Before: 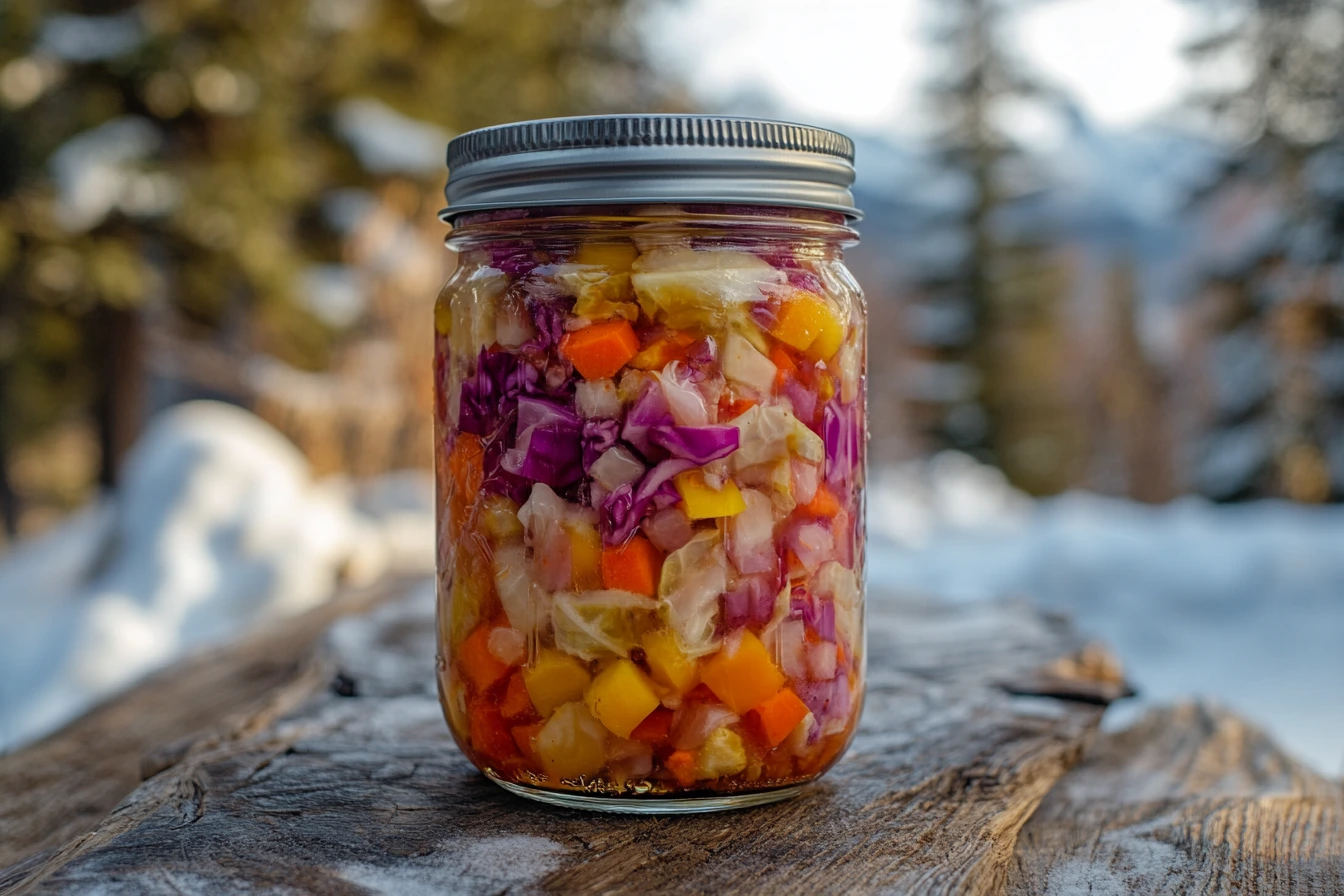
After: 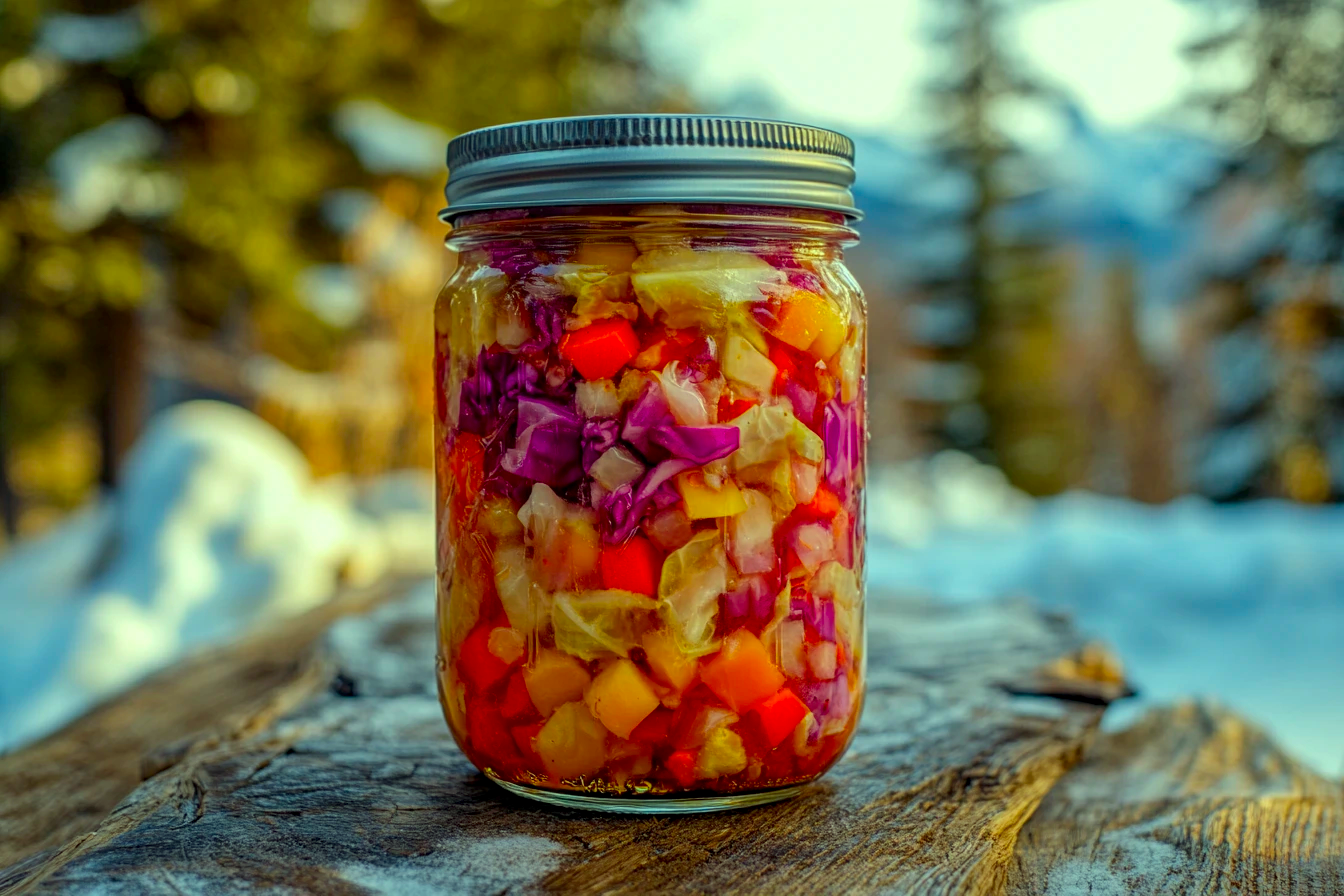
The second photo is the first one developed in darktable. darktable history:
color correction: highlights a* -10.77, highlights b* 9.8, saturation 1.72
local contrast: on, module defaults
